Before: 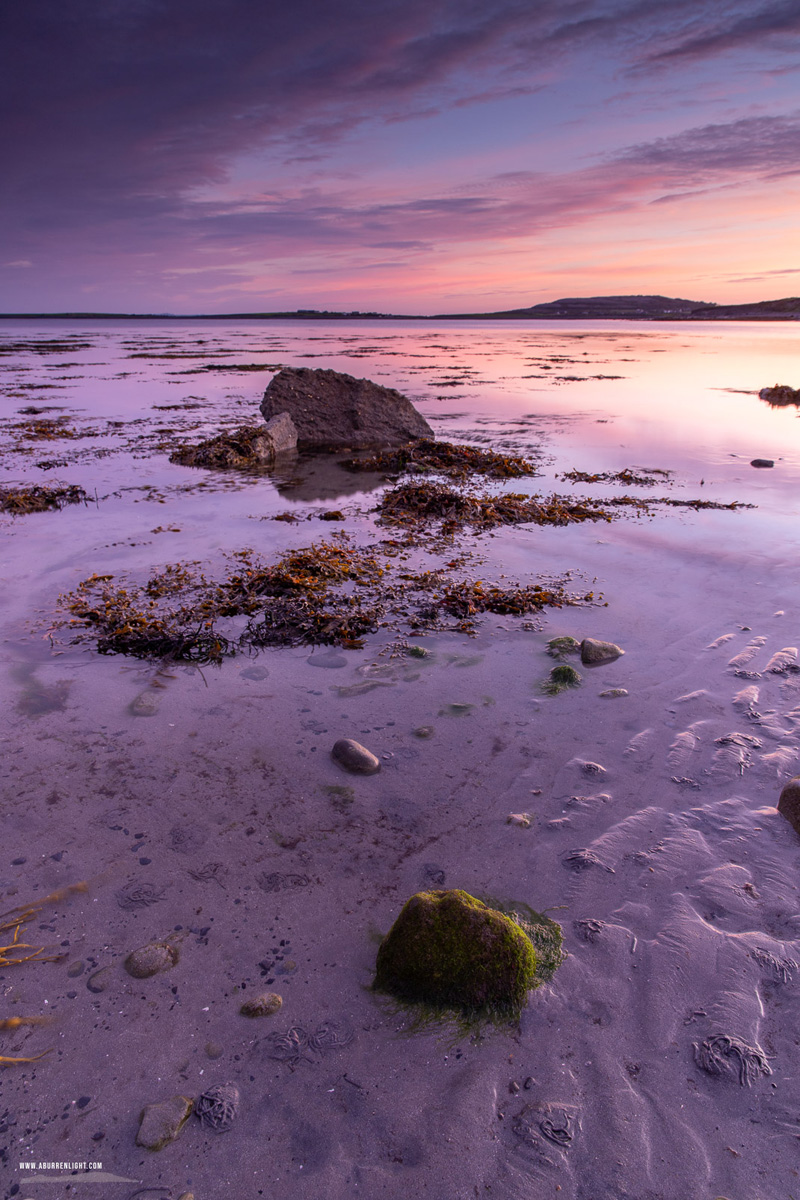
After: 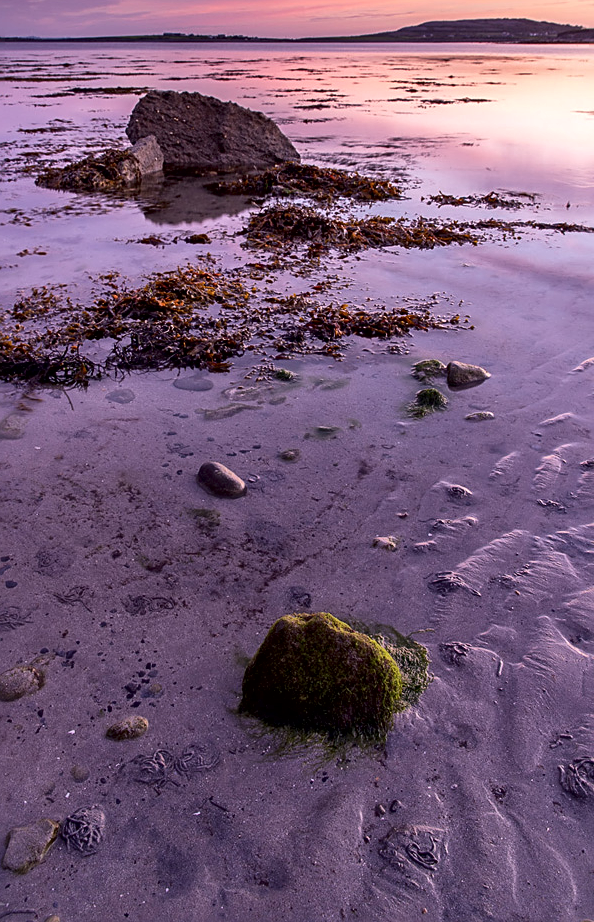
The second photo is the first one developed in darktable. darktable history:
local contrast: mode bilateral grid, contrast 20, coarseness 49, detail 157%, midtone range 0.2
crop: left 16.859%, top 23.148%, right 8.774%
sharpen: on, module defaults
